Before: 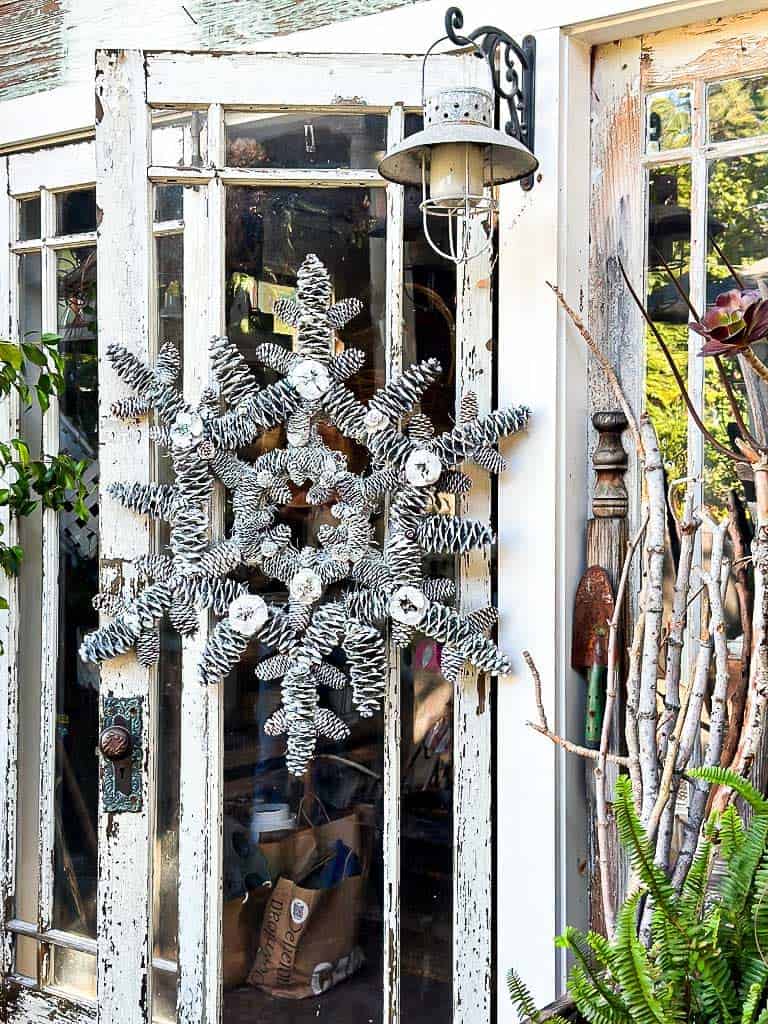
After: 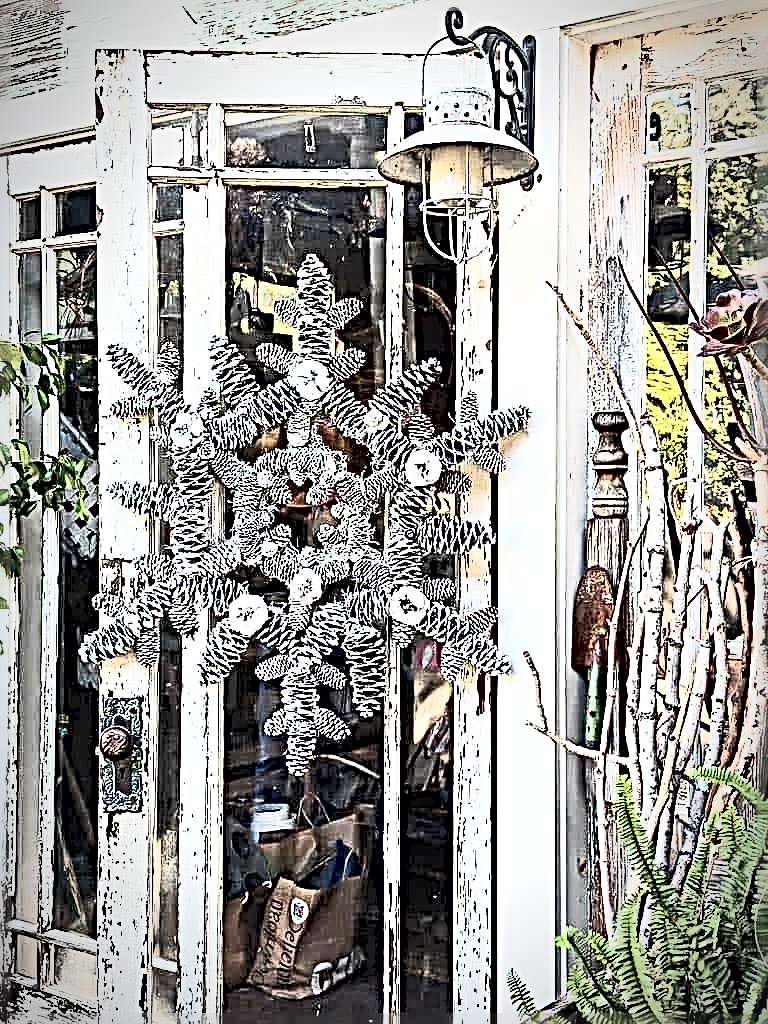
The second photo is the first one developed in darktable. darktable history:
sharpen: radius 4.001, amount 2
vignetting: automatic ratio true
contrast brightness saturation: contrast 0.43, brightness 0.56, saturation -0.19
